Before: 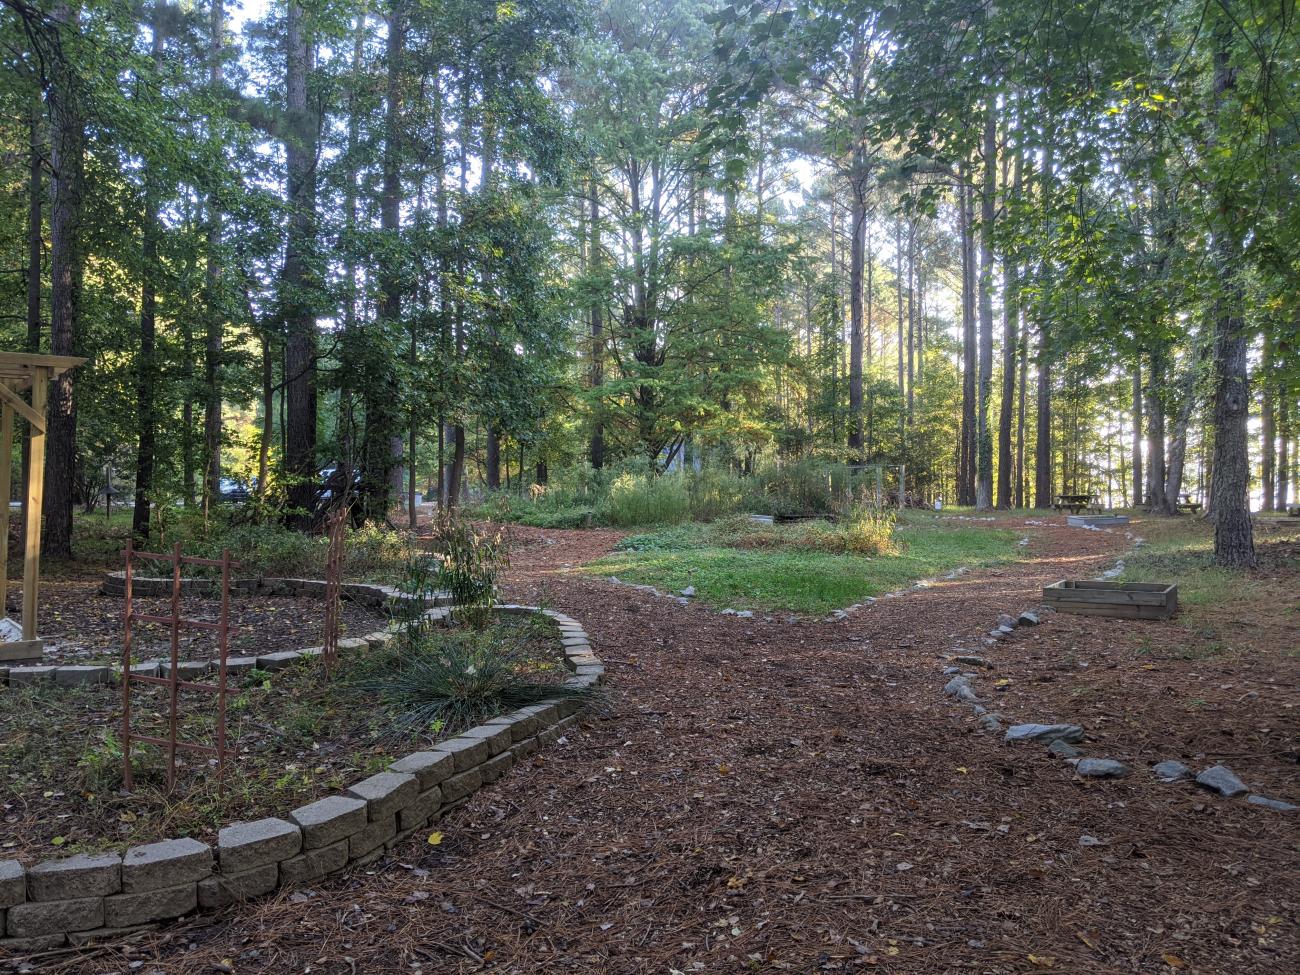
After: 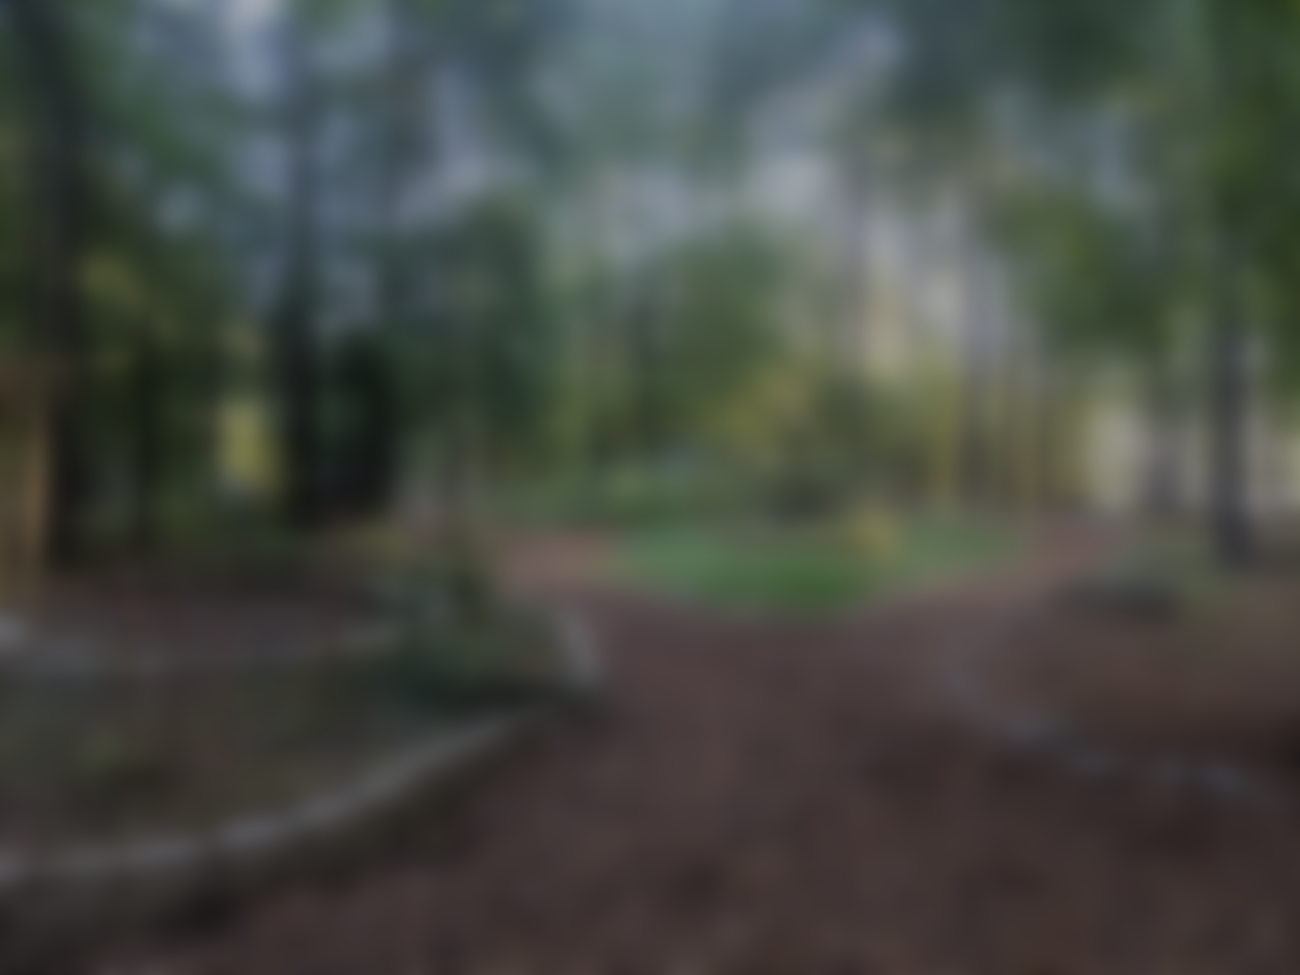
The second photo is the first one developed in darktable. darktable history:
lowpass: radius 16, unbound 0
filmic rgb: black relative exposure -7.65 EV, white relative exposure 4.56 EV, hardness 3.61
graduated density: rotation 5.63°, offset 76.9
